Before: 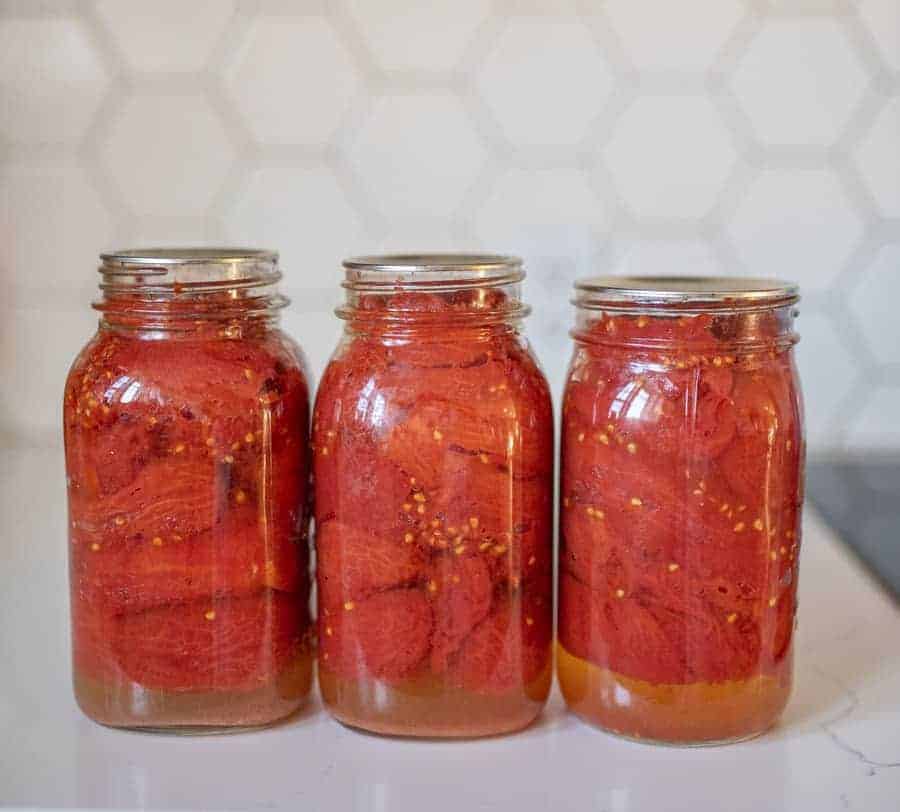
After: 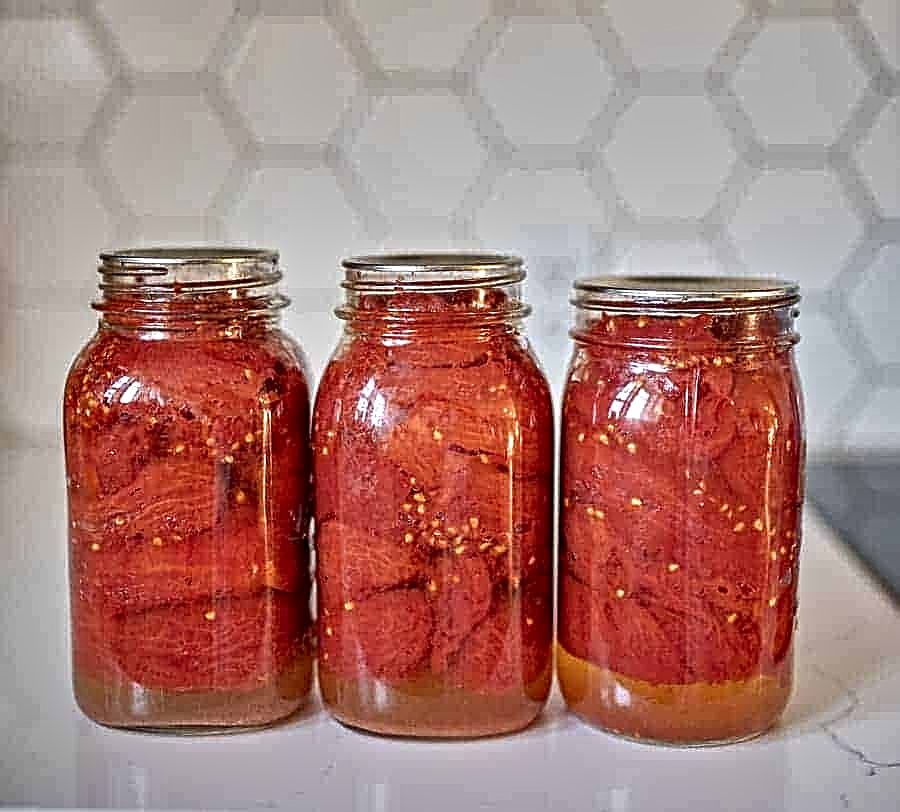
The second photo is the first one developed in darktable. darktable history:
sharpen: amount 0.478
contrast equalizer: octaves 7, y [[0.5, 0.542, 0.583, 0.625, 0.667, 0.708], [0.5 ×6], [0.5 ×6], [0 ×6], [0 ×6]]
shadows and highlights: radius 109.5, shadows 45.25, highlights -66.55, low approximation 0.01, soften with gaussian
